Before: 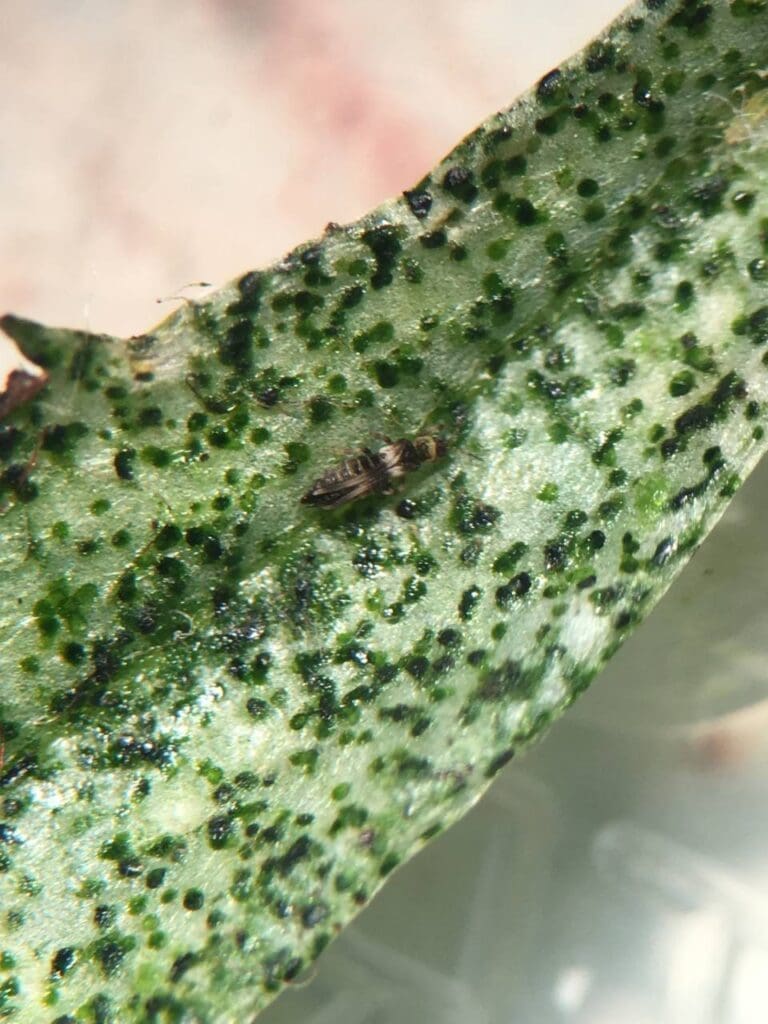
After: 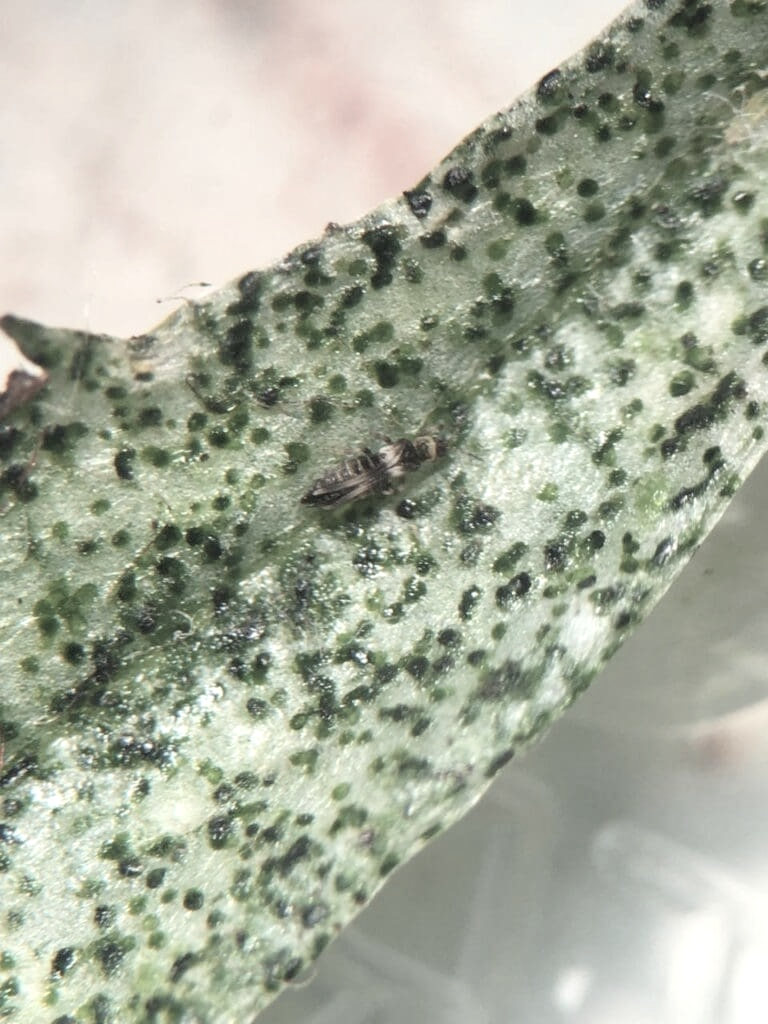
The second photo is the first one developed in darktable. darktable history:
local contrast: highlights 107%, shadows 103%, detail 120%, midtone range 0.2
contrast brightness saturation: brightness 0.188, saturation -0.512
